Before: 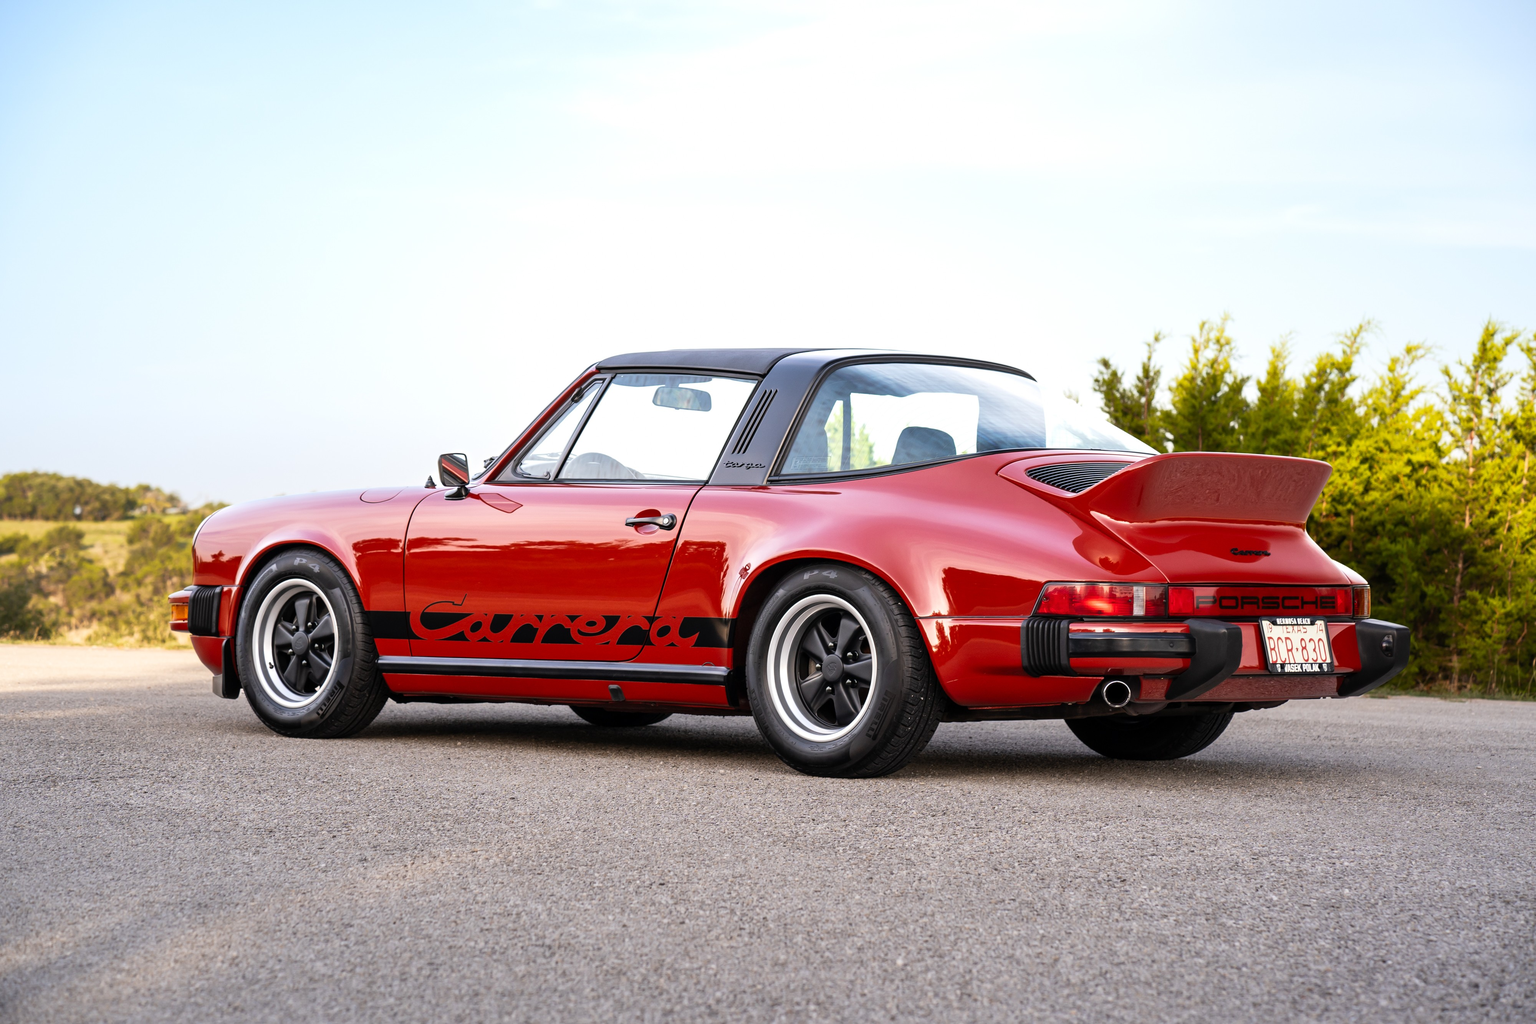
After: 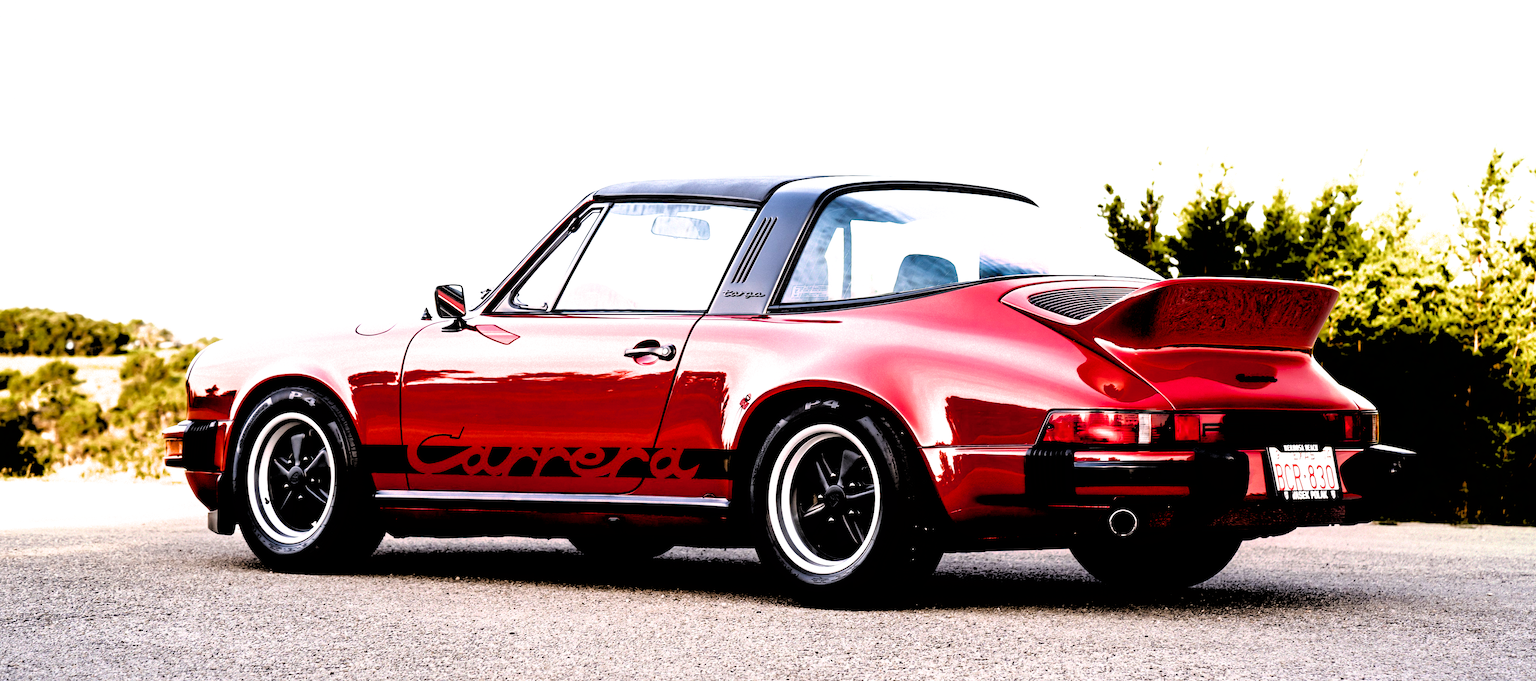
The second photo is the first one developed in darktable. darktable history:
crop: top 16.727%, bottom 16.727%
color balance rgb: shadows lift › luminance -9.41%, highlights gain › luminance 17.6%, global offset › luminance -1.45%, perceptual saturation grading › highlights -17.77%, perceptual saturation grading › mid-tones 33.1%, perceptual saturation grading › shadows 50.52%, global vibrance 24.22%
filmic rgb: black relative exposure -1 EV, white relative exposure 2.05 EV, hardness 1.52, contrast 2.25, enable highlight reconstruction true
contrast brightness saturation: saturation 0.13
rotate and perspective: rotation -0.45°, automatic cropping original format, crop left 0.008, crop right 0.992, crop top 0.012, crop bottom 0.988
